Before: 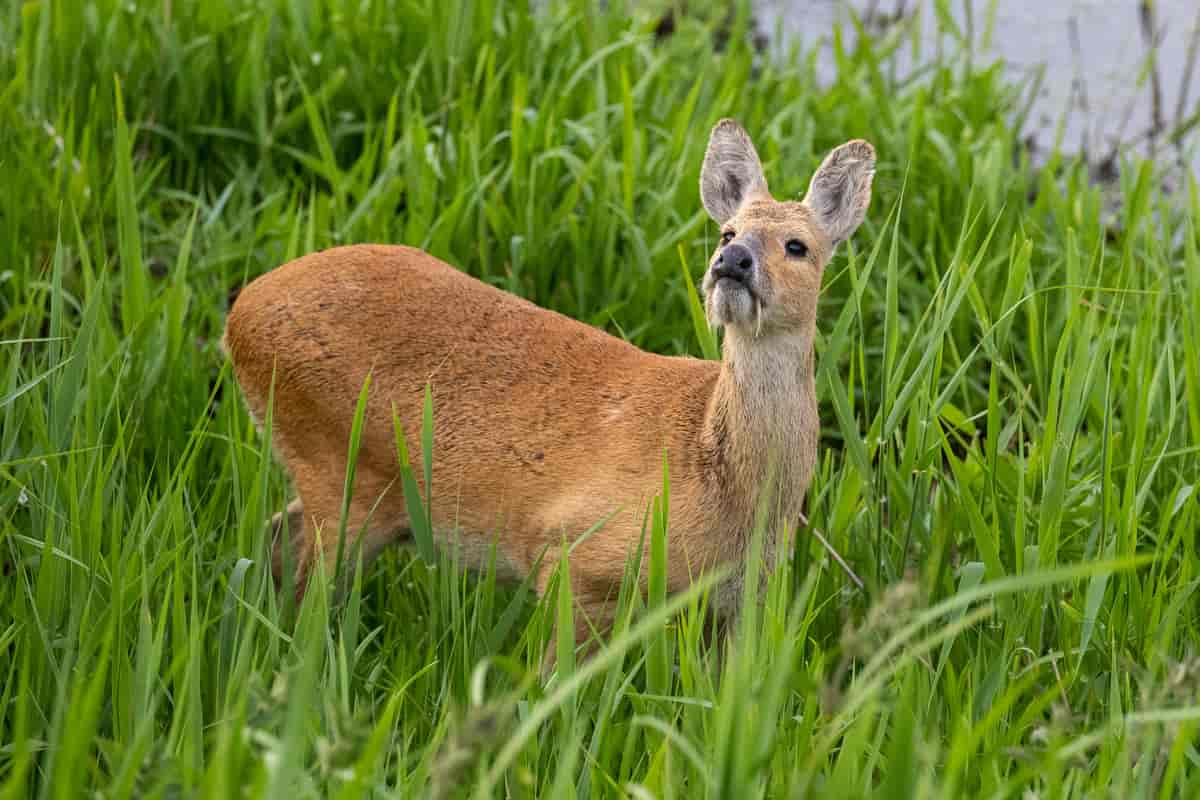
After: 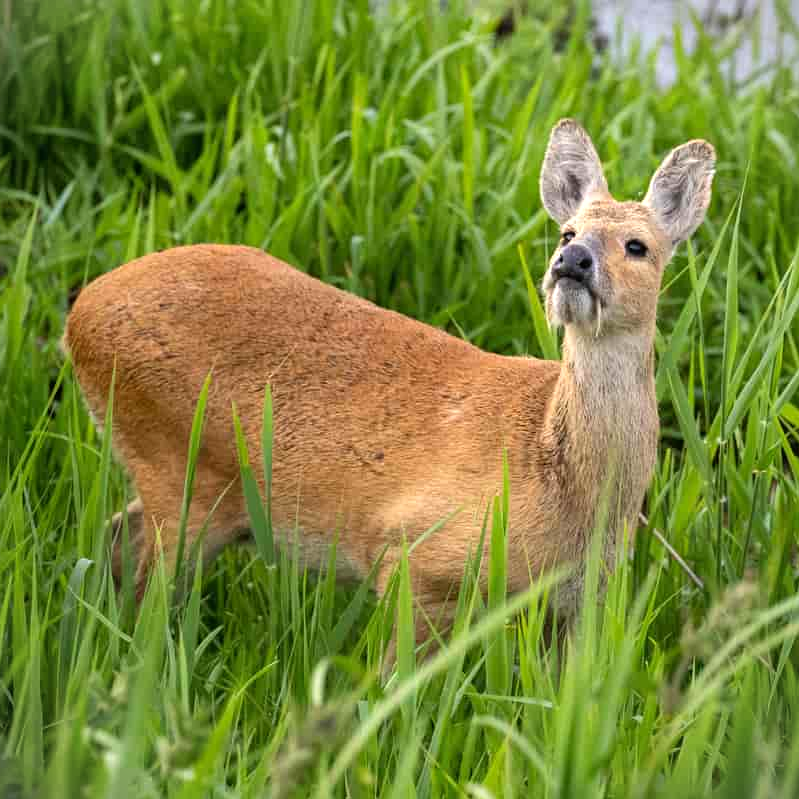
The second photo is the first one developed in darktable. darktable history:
crop and rotate: left 13.354%, right 20.031%
vignetting: fall-off start 100.58%, fall-off radius 65.29%, automatic ratio true, dithering 16-bit output, unbound false
tone equalizer: -8 EV -0.442 EV, -7 EV -0.369 EV, -6 EV -0.298 EV, -5 EV -0.261 EV, -3 EV 0.224 EV, -2 EV 0.311 EV, -1 EV 0.388 EV, +0 EV 0.422 EV
